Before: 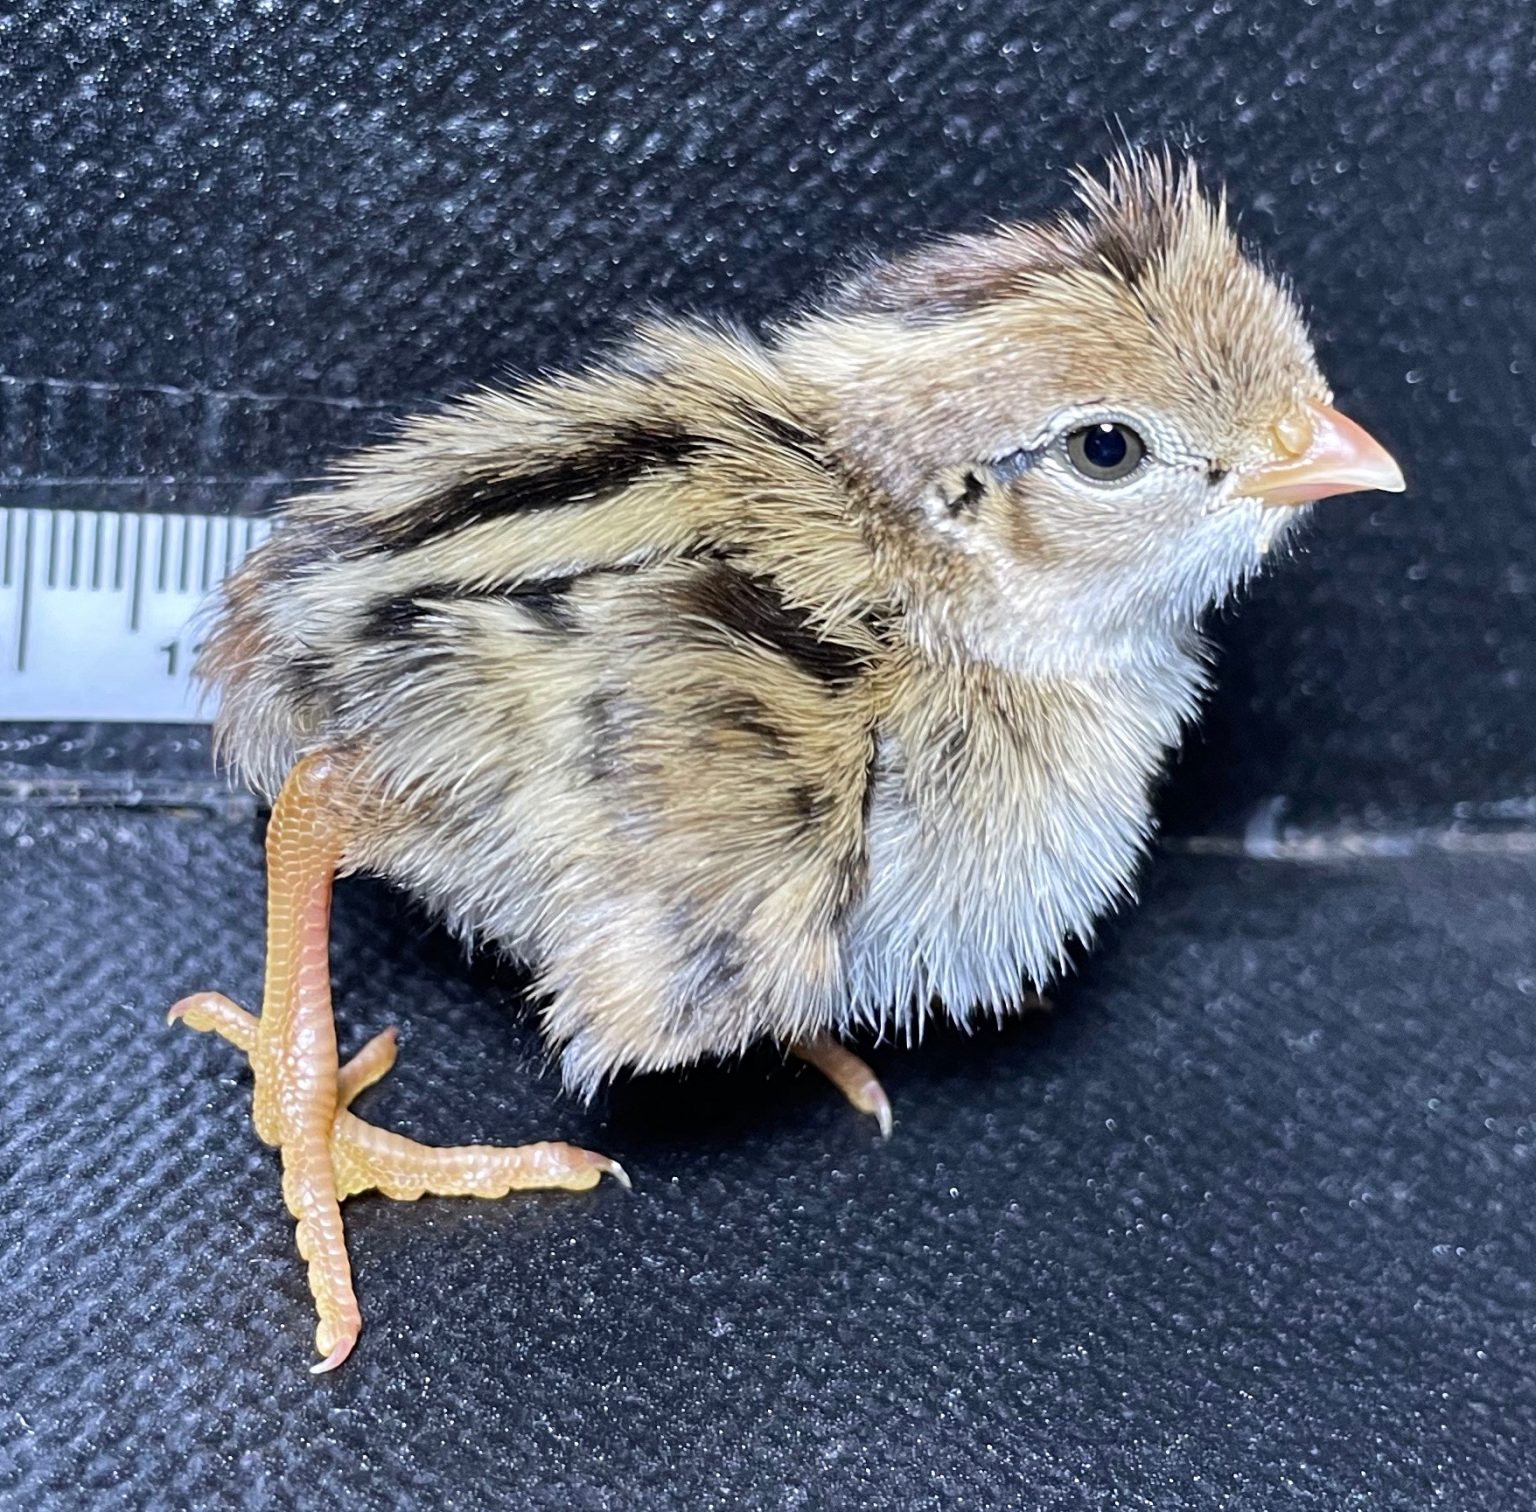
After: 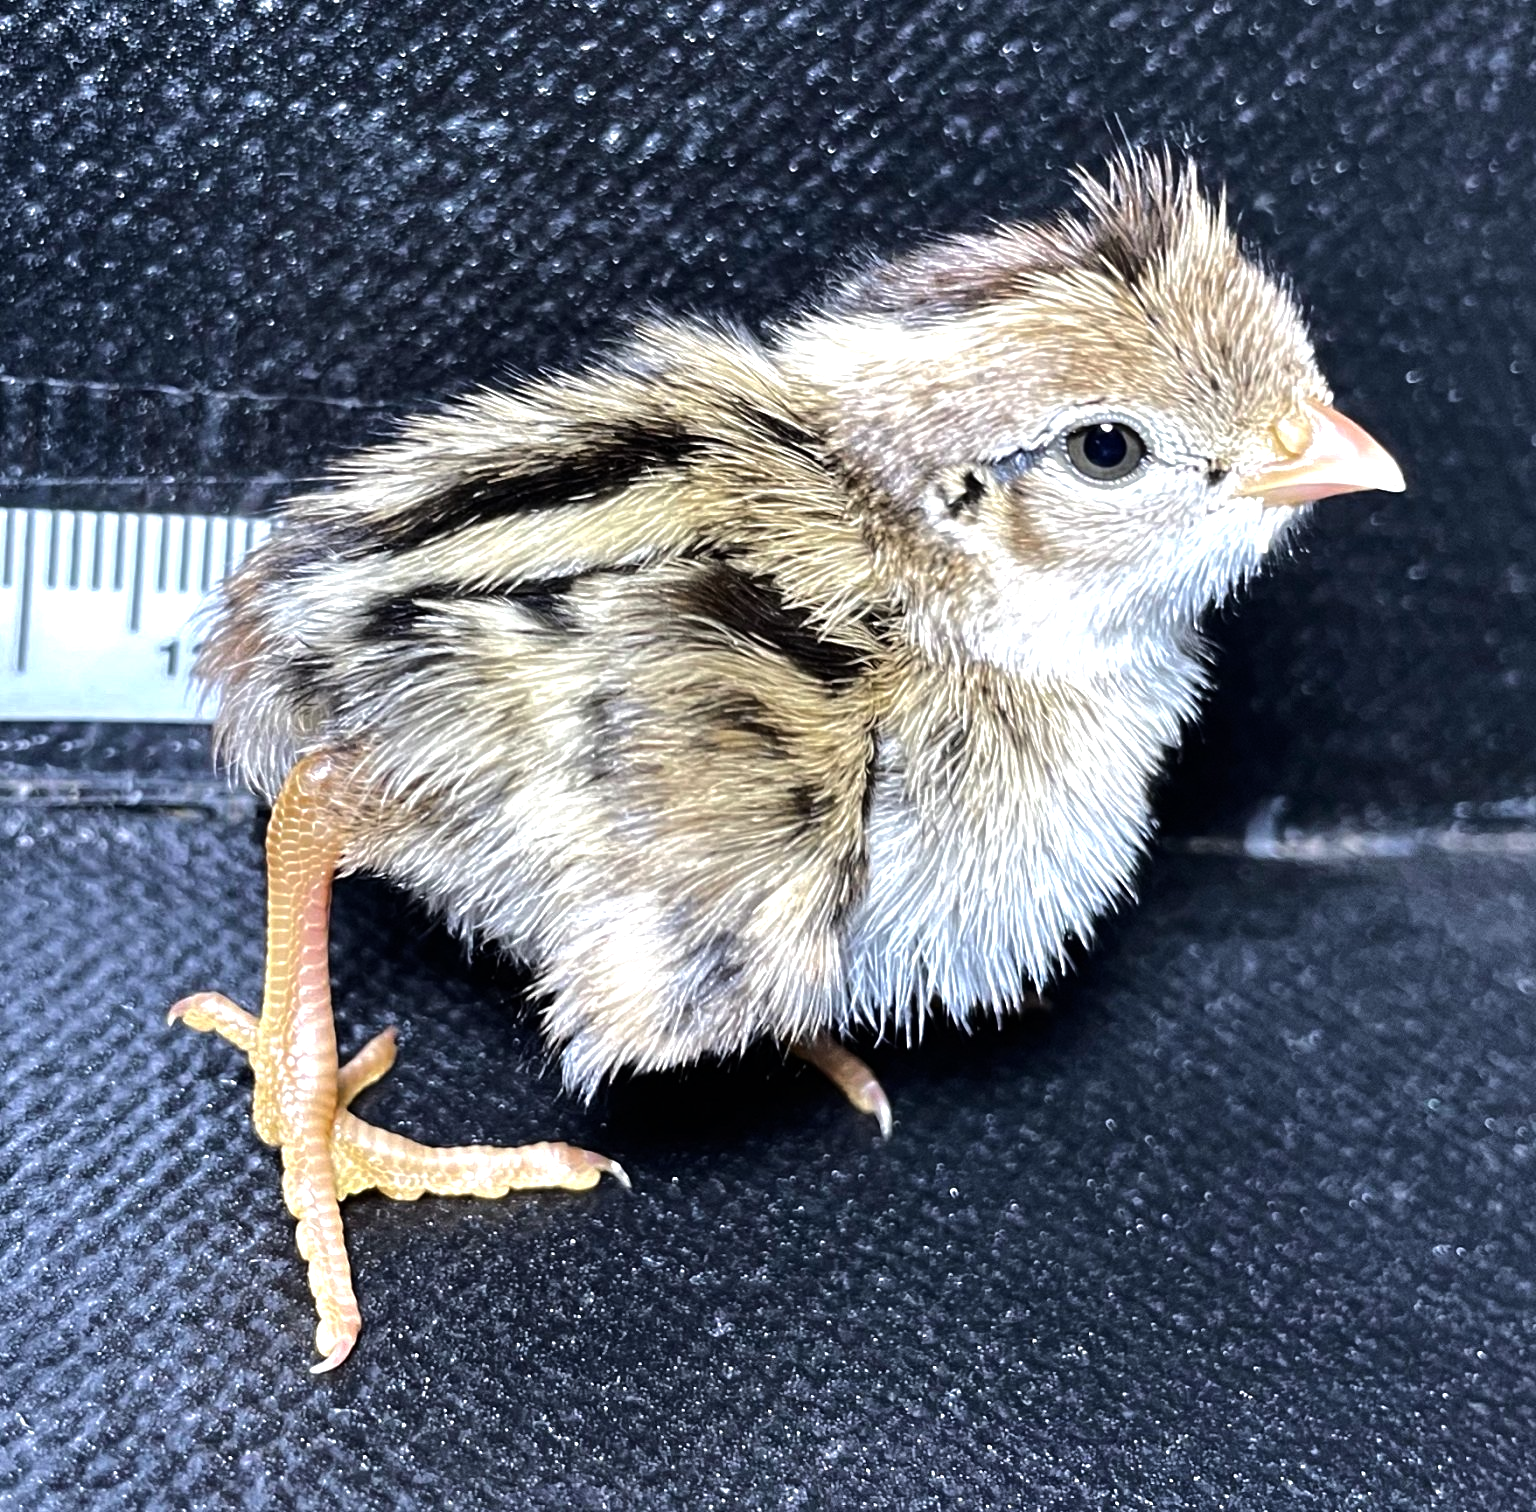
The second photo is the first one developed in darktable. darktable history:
tone equalizer: -8 EV -0.75 EV, -7 EV -0.7 EV, -6 EV -0.6 EV, -5 EV -0.4 EV, -3 EV 0.4 EV, -2 EV 0.6 EV, -1 EV 0.7 EV, +0 EV 0.75 EV, edges refinement/feathering 500, mask exposure compensation -1.57 EV, preserve details no
rgb curve: curves: ch0 [(0, 0) (0.175, 0.154) (0.785, 0.663) (1, 1)]
